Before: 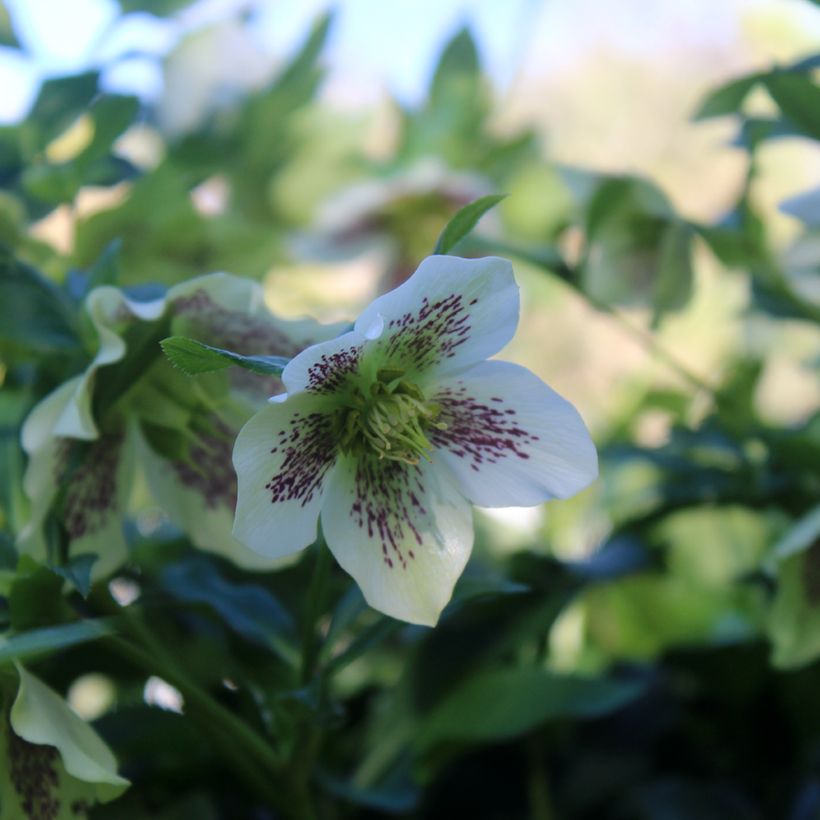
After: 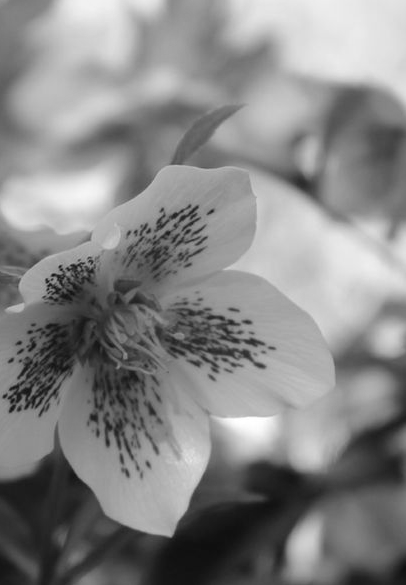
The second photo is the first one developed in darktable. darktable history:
crop: left 32.075%, top 10.976%, right 18.355%, bottom 17.596%
monochrome: on, module defaults
